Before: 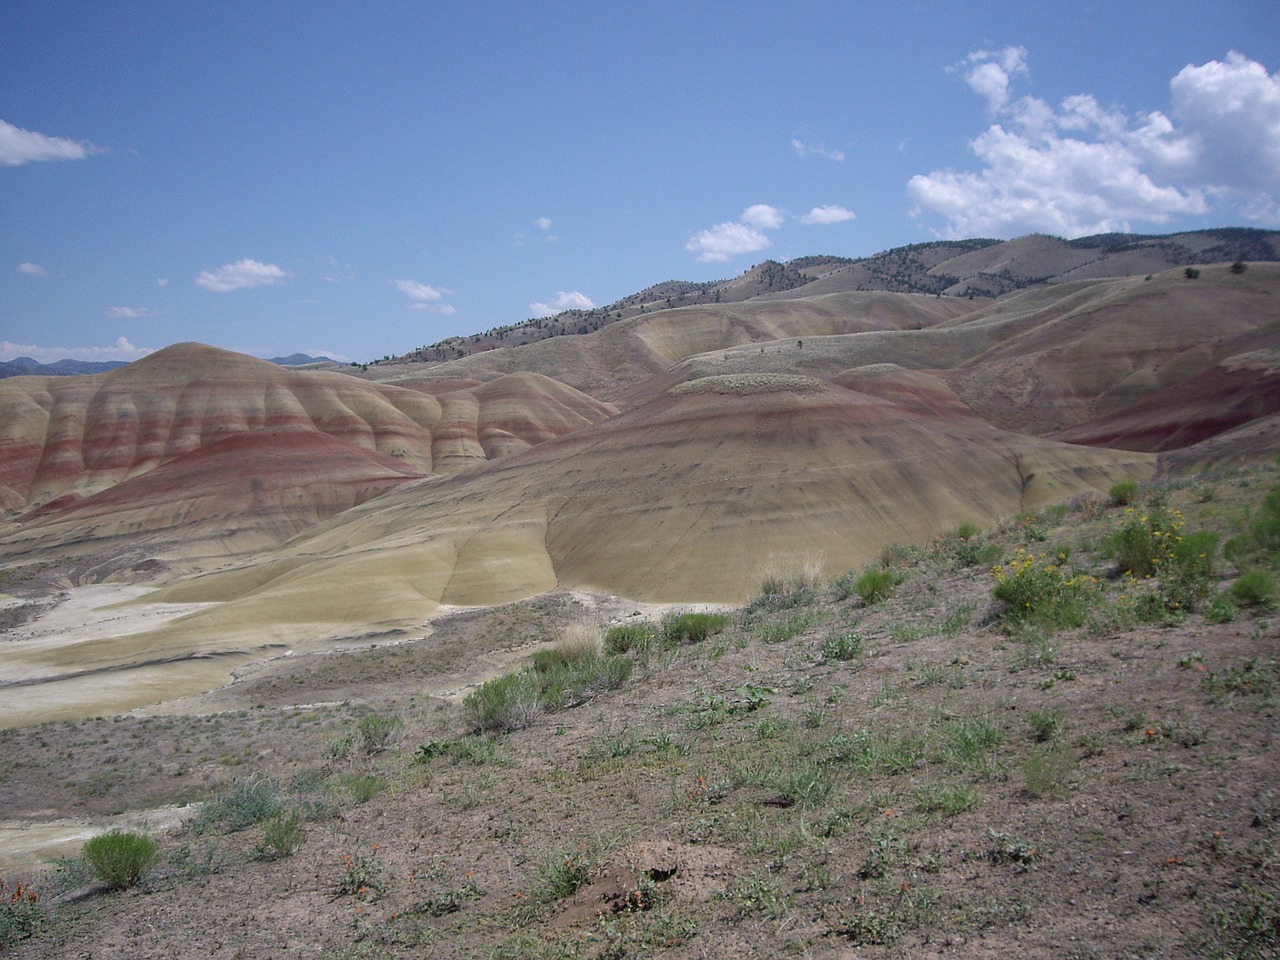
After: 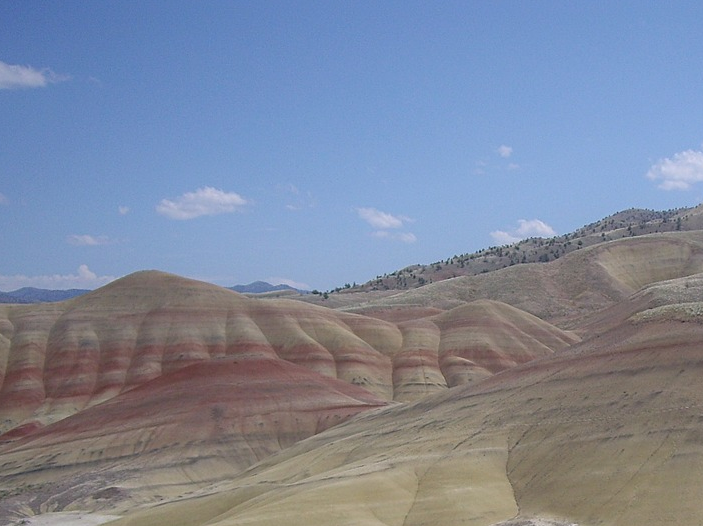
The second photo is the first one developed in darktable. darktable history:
crop and rotate: left 3.061%, top 7.523%, right 41.96%, bottom 37.653%
contrast equalizer: octaves 7, y [[0.439, 0.44, 0.442, 0.457, 0.493, 0.498], [0.5 ×6], [0.5 ×6], [0 ×6], [0 ×6]]
